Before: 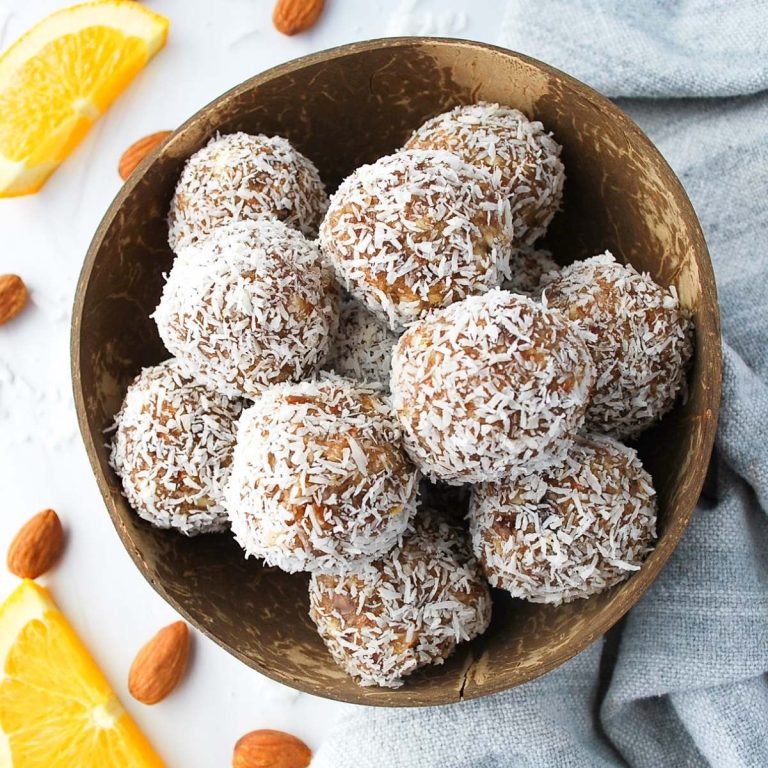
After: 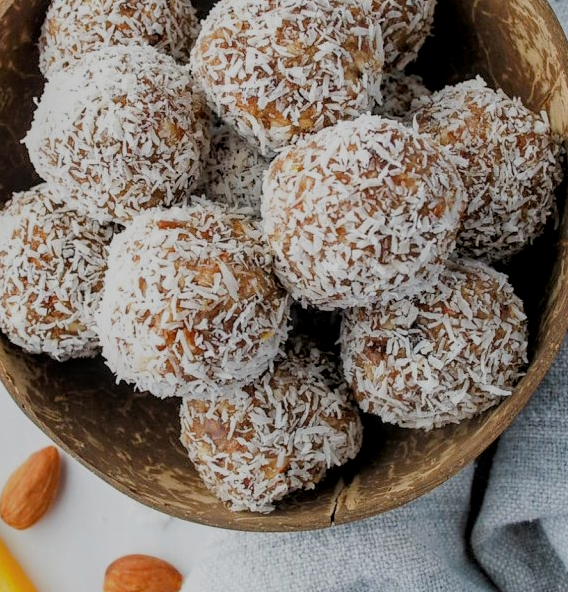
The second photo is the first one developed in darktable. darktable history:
exposure: compensate highlight preservation false
local contrast: on, module defaults
tone equalizer: -8 EV 0.25 EV, -7 EV 0.417 EV, -6 EV 0.417 EV, -5 EV 0.25 EV, -3 EV -0.25 EV, -2 EV -0.417 EV, -1 EV -0.417 EV, +0 EV -0.25 EV, edges refinement/feathering 500, mask exposure compensation -1.57 EV, preserve details guided filter
crop: left 16.871%, top 22.857%, right 9.116%
filmic rgb: black relative exposure -7.65 EV, white relative exposure 4.56 EV, hardness 3.61
